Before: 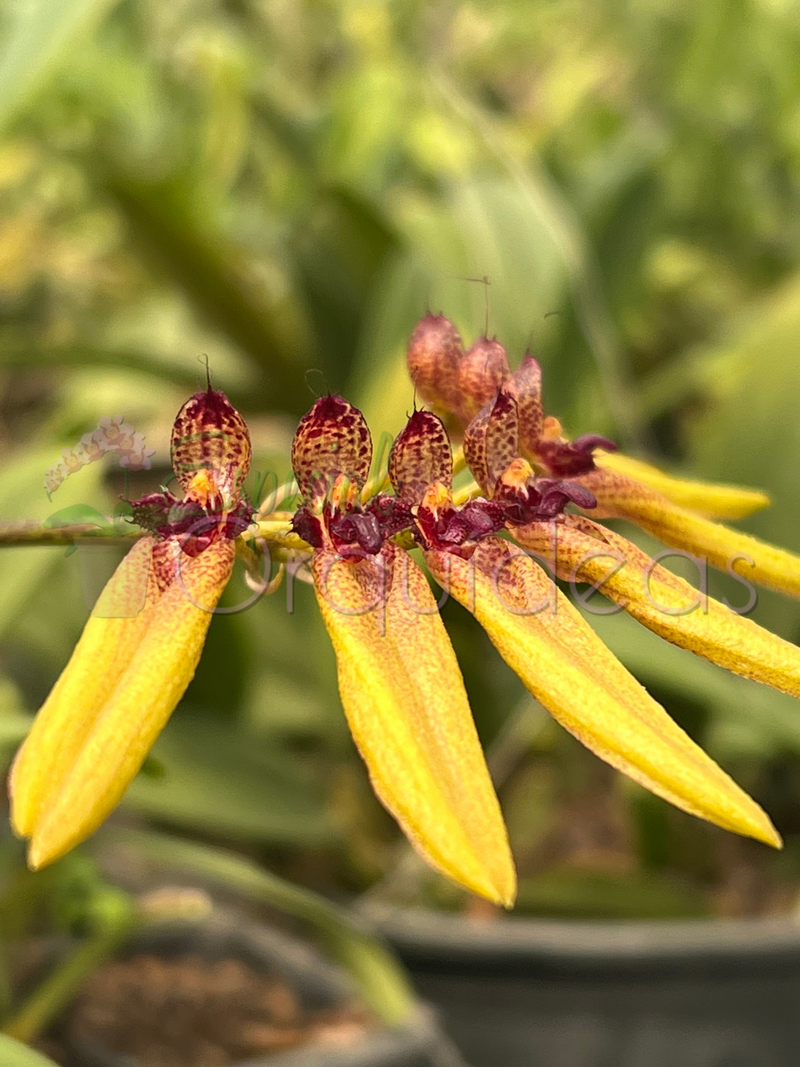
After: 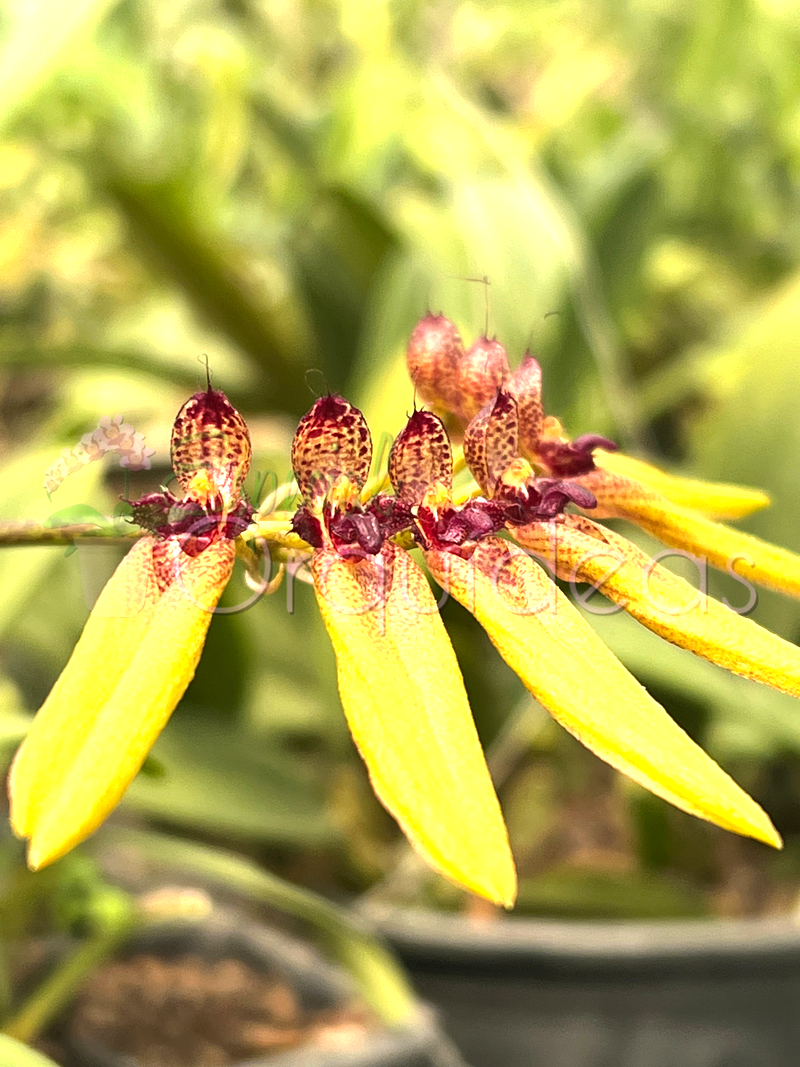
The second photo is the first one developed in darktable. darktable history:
exposure: exposure 0.661 EV, compensate highlight preservation false
tone equalizer: -8 EV -0.417 EV, -7 EV -0.389 EV, -6 EV -0.333 EV, -5 EV -0.222 EV, -3 EV 0.222 EV, -2 EV 0.333 EV, -1 EV 0.389 EV, +0 EV 0.417 EV, edges refinement/feathering 500, mask exposure compensation -1.57 EV, preserve details no
